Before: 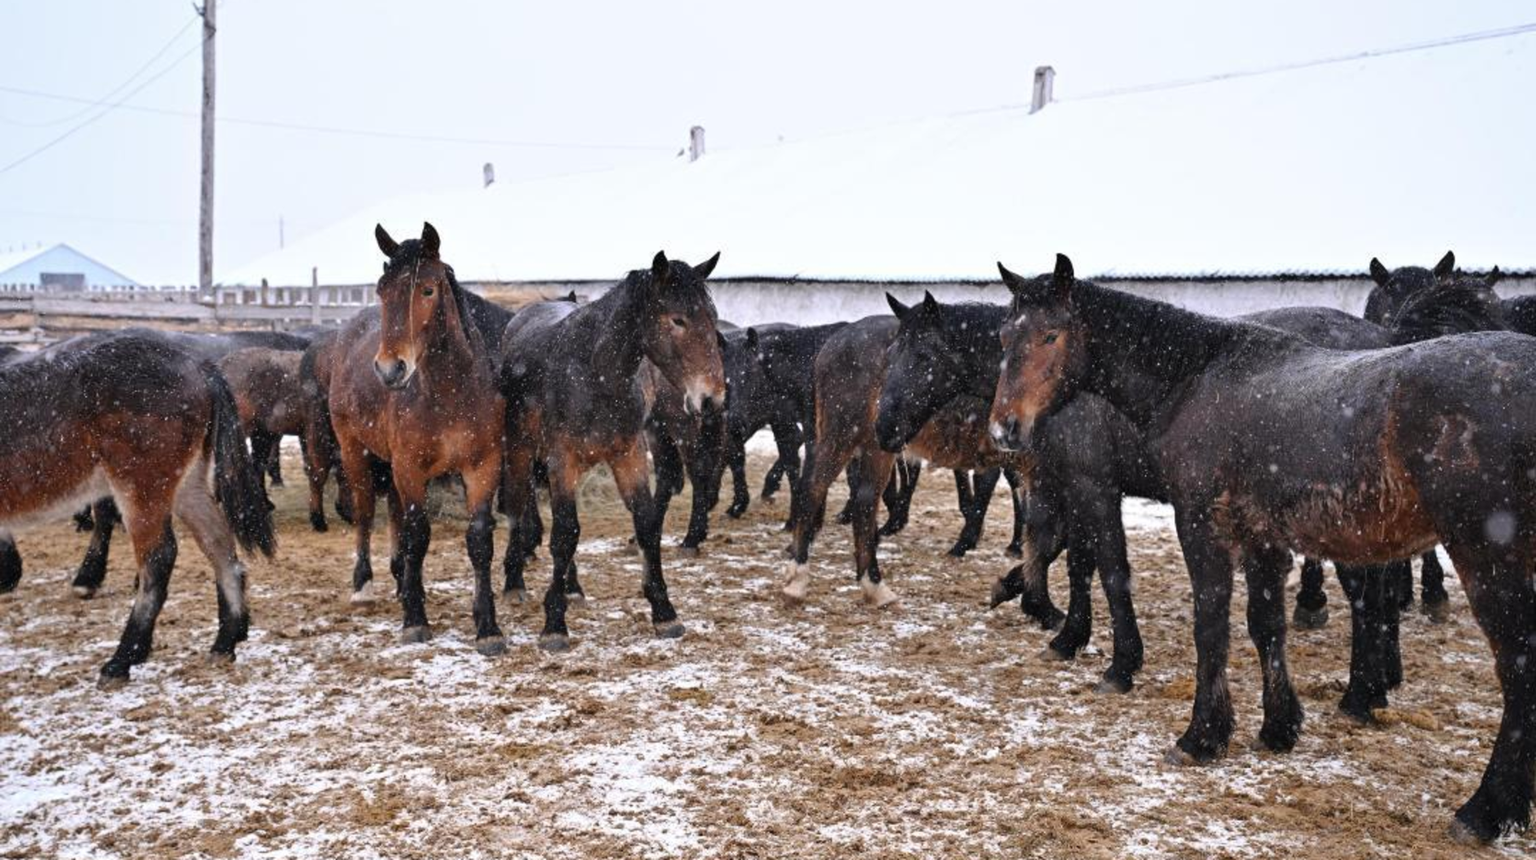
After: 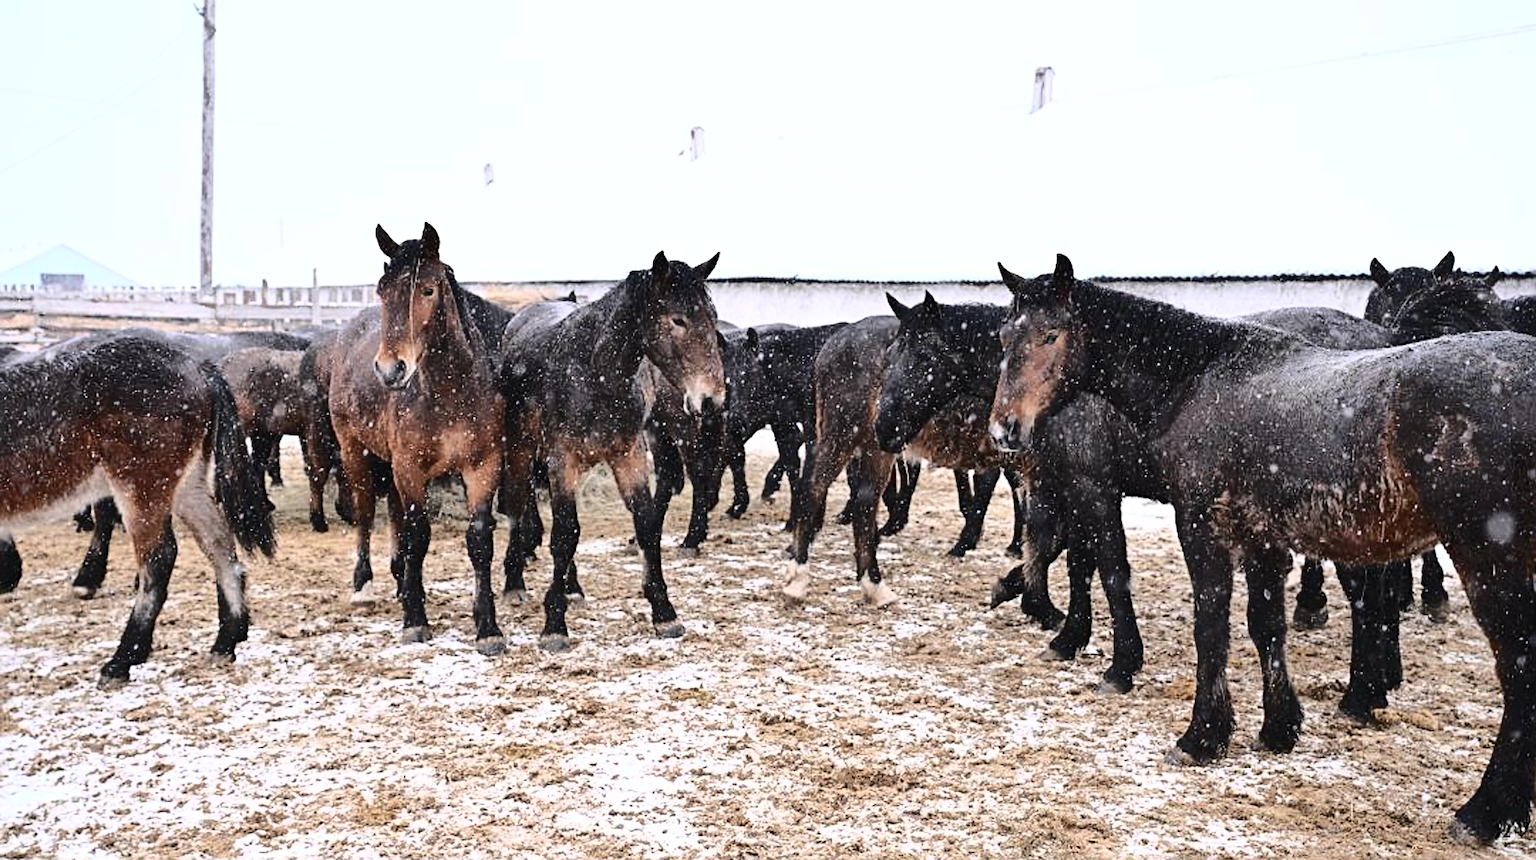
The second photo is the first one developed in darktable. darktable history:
shadows and highlights: on, module defaults
base curve: curves: ch0 [(0, 0) (0.036, 0.037) (0.121, 0.228) (0.46, 0.76) (0.859, 0.983) (1, 1)]
contrast brightness saturation: contrast 0.251, saturation -0.313
contrast equalizer: octaves 7, y [[0.5, 0.488, 0.462, 0.461, 0.491, 0.5], [0.5 ×6], [0.5 ×6], [0 ×6], [0 ×6]]
sharpen: on, module defaults
